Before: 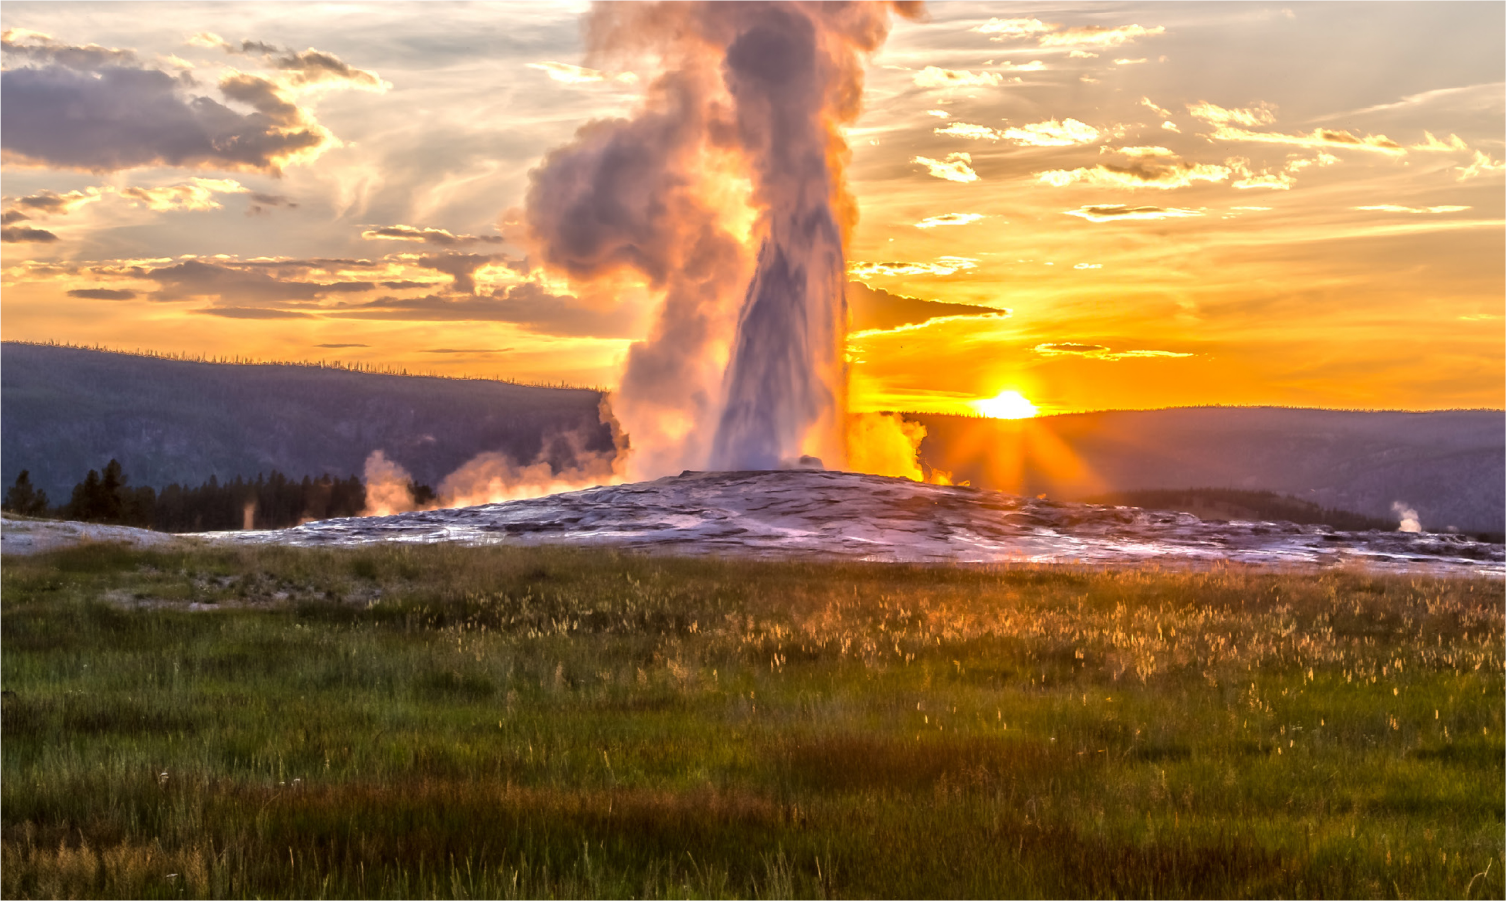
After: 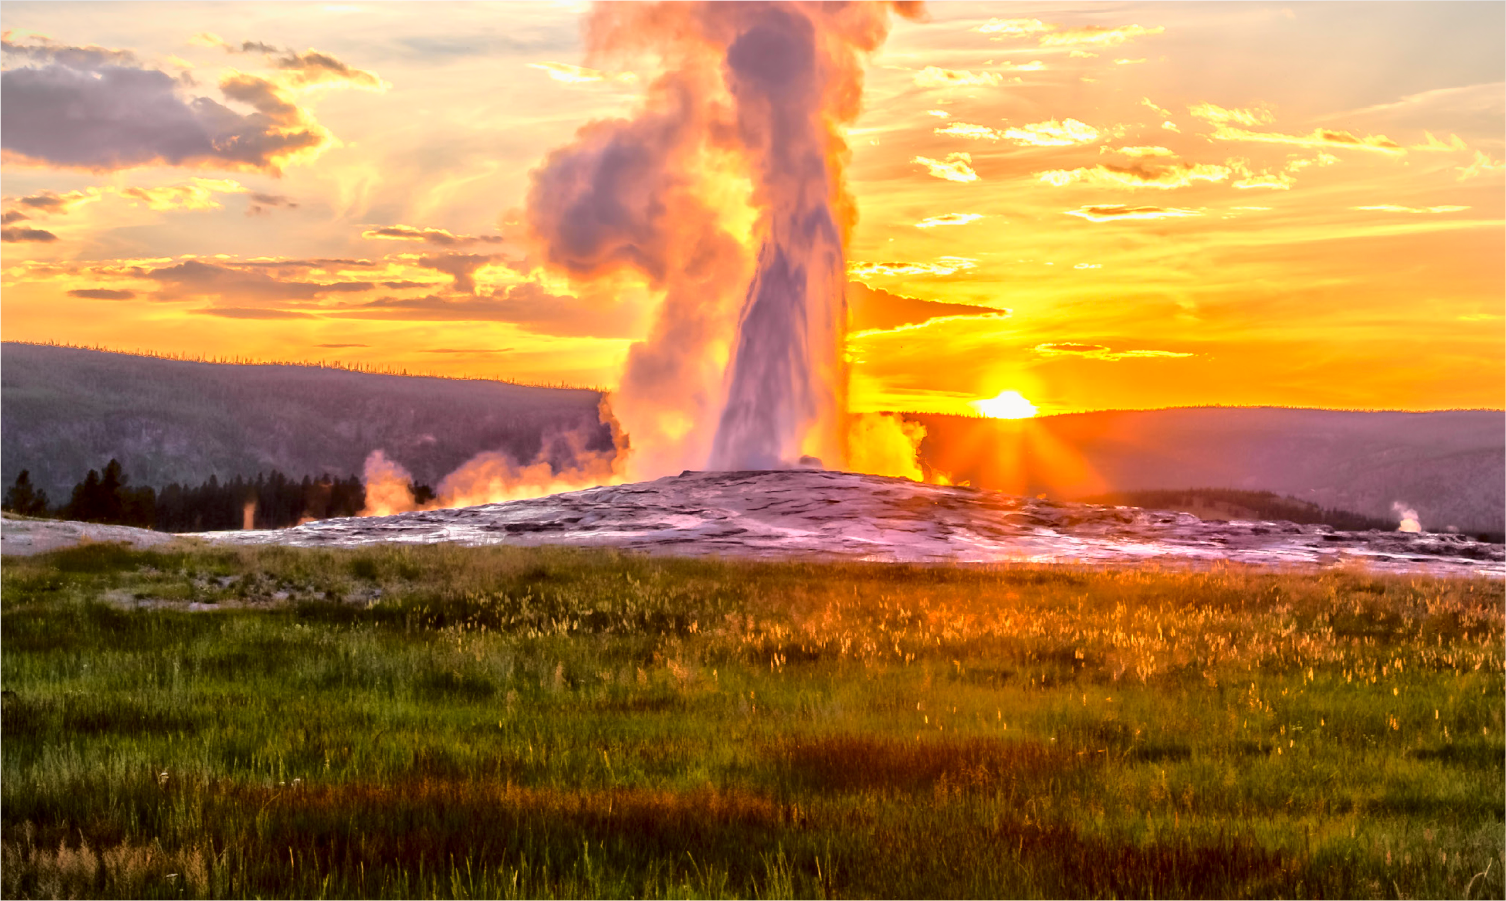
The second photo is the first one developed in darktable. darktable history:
vignetting: fall-off start 100%, brightness -0.282, width/height ratio 1.31
tone curve: curves: ch0 [(0, 0) (0.062, 0.023) (0.168, 0.142) (0.359, 0.44) (0.469, 0.544) (0.634, 0.722) (0.839, 0.909) (0.998, 0.978)]; ch1 [(0, 0) (0.437, 0.453) (0.472, 0.47) (0.502, 0.504) (0.527, 0.546) (0.568, 0.619) (0.608, 0.665) (0.669, 0.748) (0.859, 0.899) (1, 1)]; ch2 [(0, 0) (0.33, 0.301) (0.421, 0.443) (0.473, 0.501) (0.504, 0.504) (0.535, 0.564) (0.575, 0.625) (0.608, 0.676) (1, 1)], color space Lab, independent channels, preserve colors none
